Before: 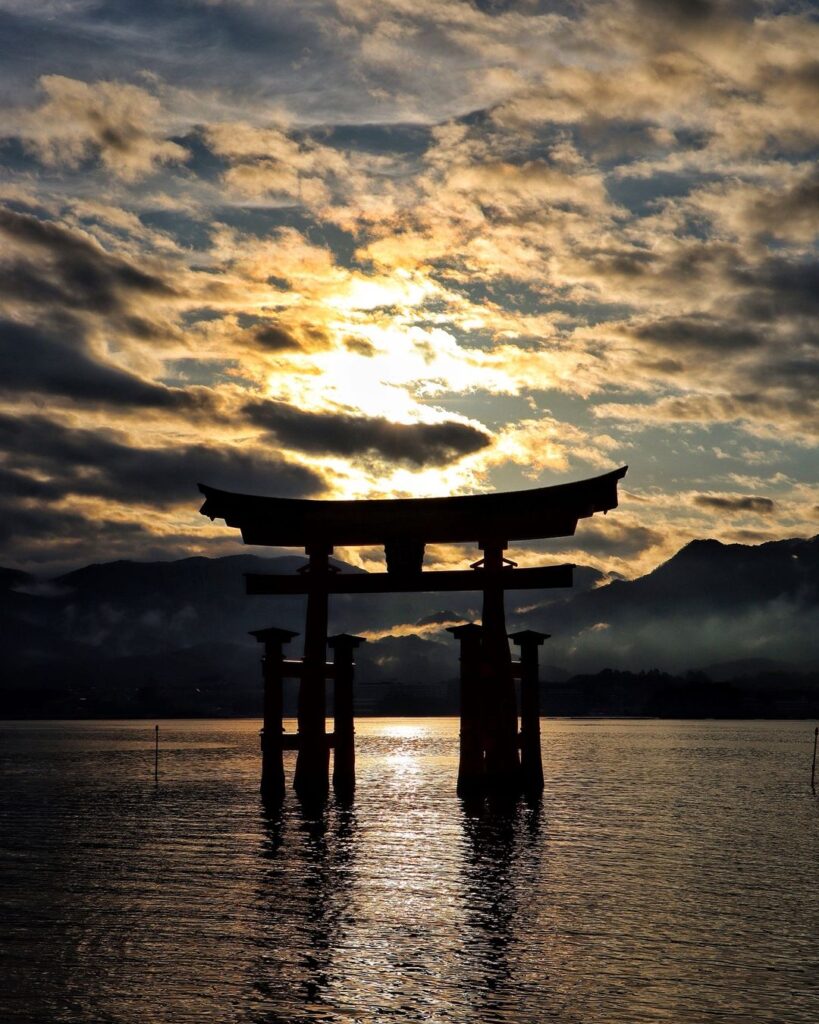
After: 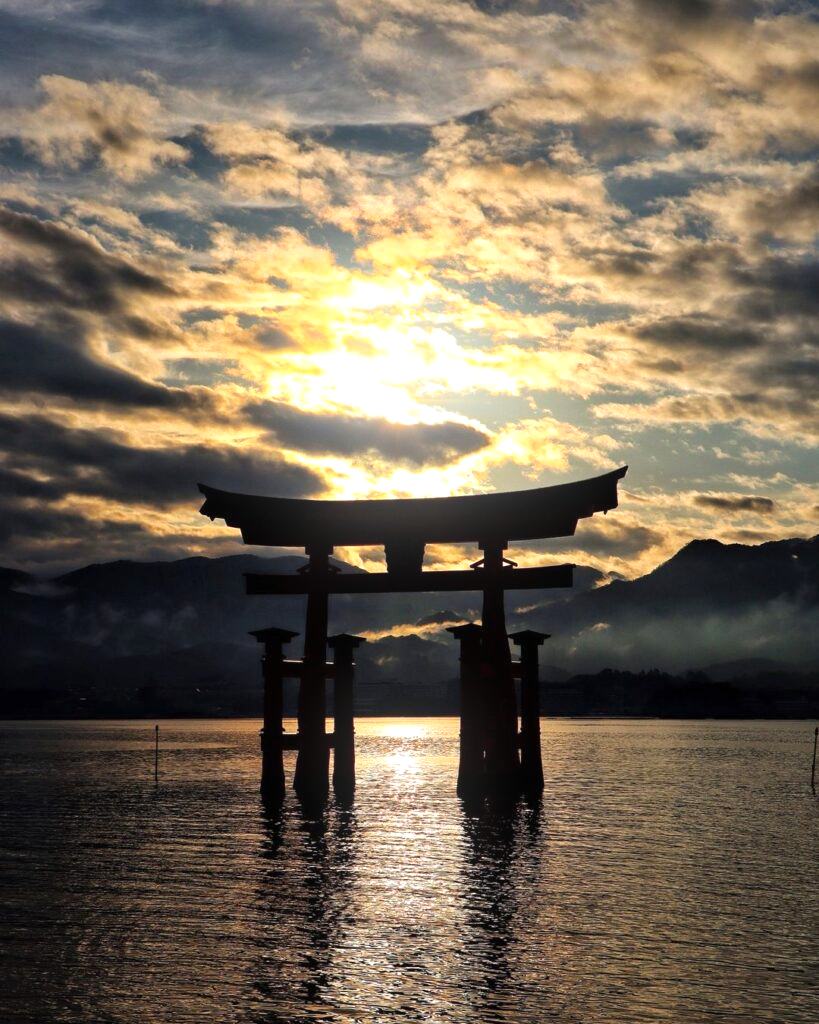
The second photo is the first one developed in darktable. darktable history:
bloom: size 9%, threshold 100%, strength 7%
exposure: black level correction 0, exposure 0.4 EV, compensate exposure bias true, compensate highlight preservation false
